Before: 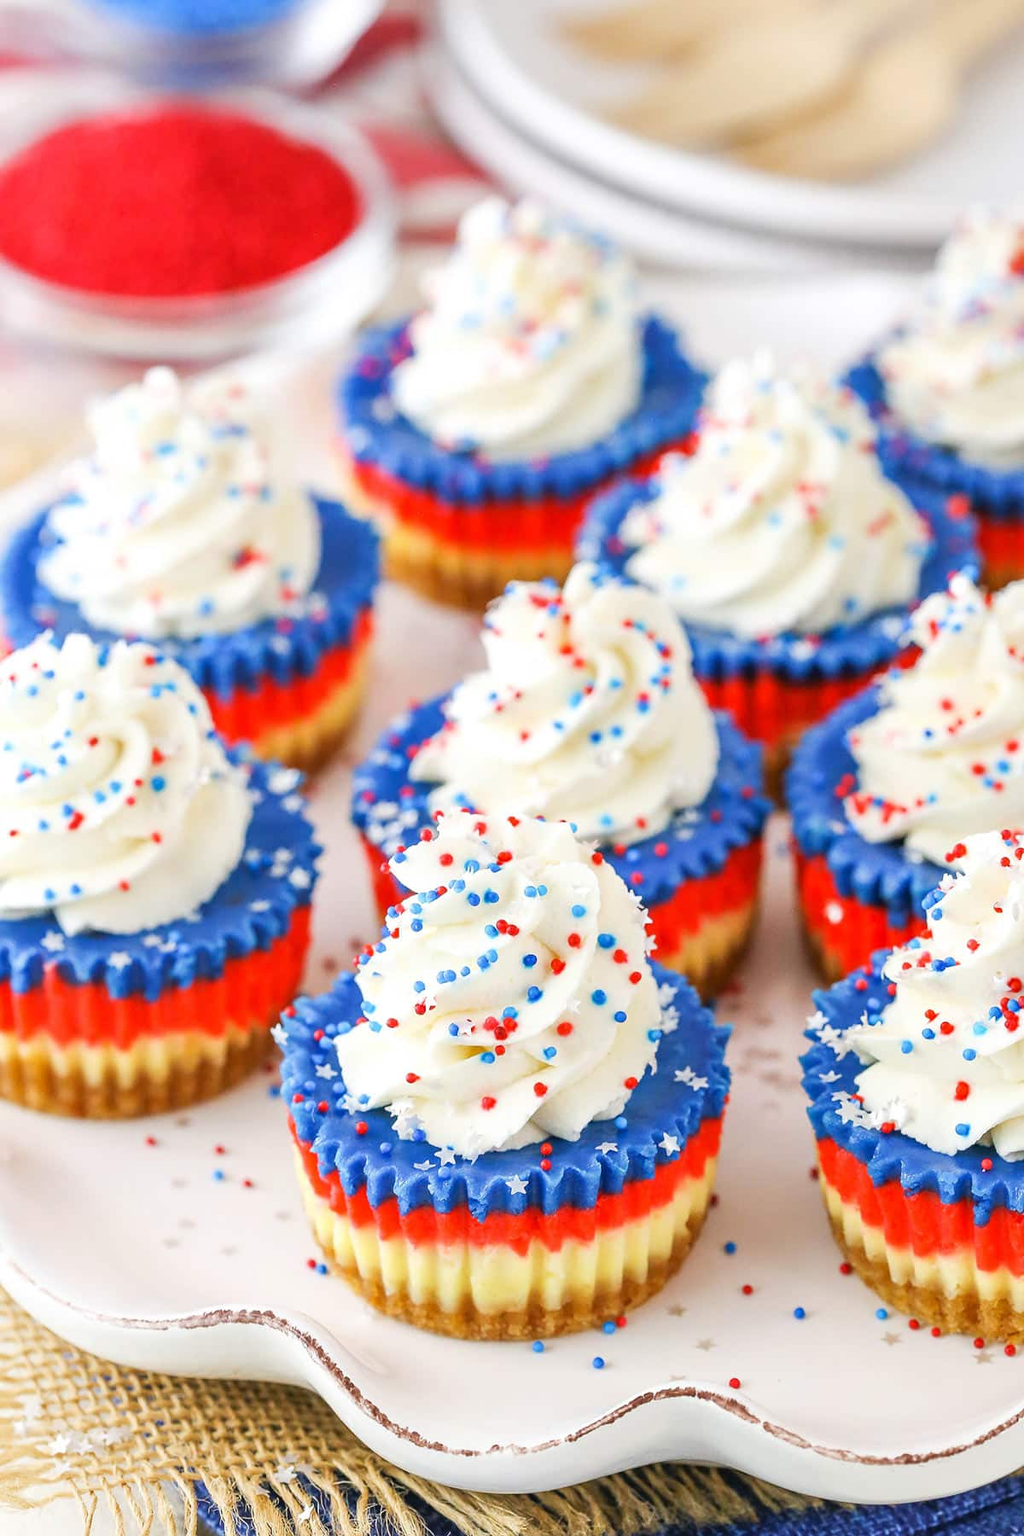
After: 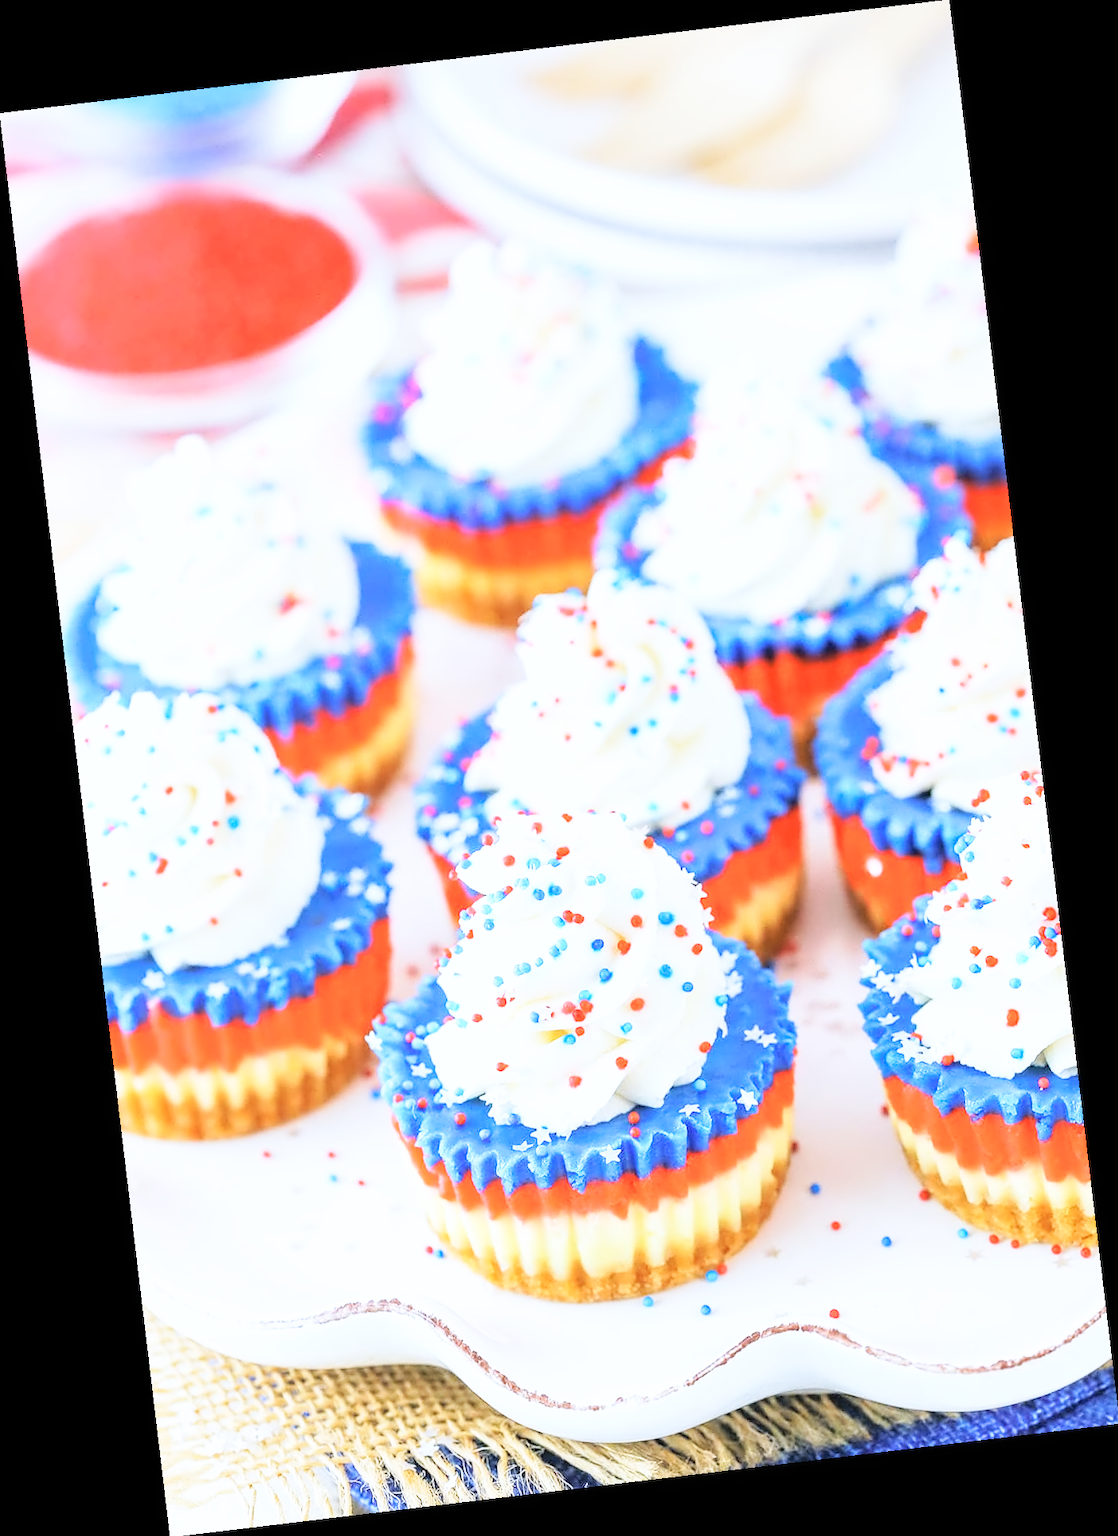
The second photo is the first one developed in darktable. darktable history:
base curve: curves: ch0 [(0, 0) (0.005, 0.002) (0.15, 0.3) (0.4, 0.7) (0.75, 0.95) (1, 1)], preserve colors none
rotate and perspective: rotation -6.83°, automatic cropping off
contrast brightness saturation: brightness 0.28
color calibration: illuminant as shot in camera, x 0.378, y 0.381, temperature 4093.13 K, saturation algorithm version 1 (2020)
contrast equalizer: y [[0.5 ×4, 0.525, 0.667], [0.5 ×6], [0.5 ×6], [0 ×4, 0.042, 0], [0, 0, 0.004, 0.1, 0.191, 0.131]]
